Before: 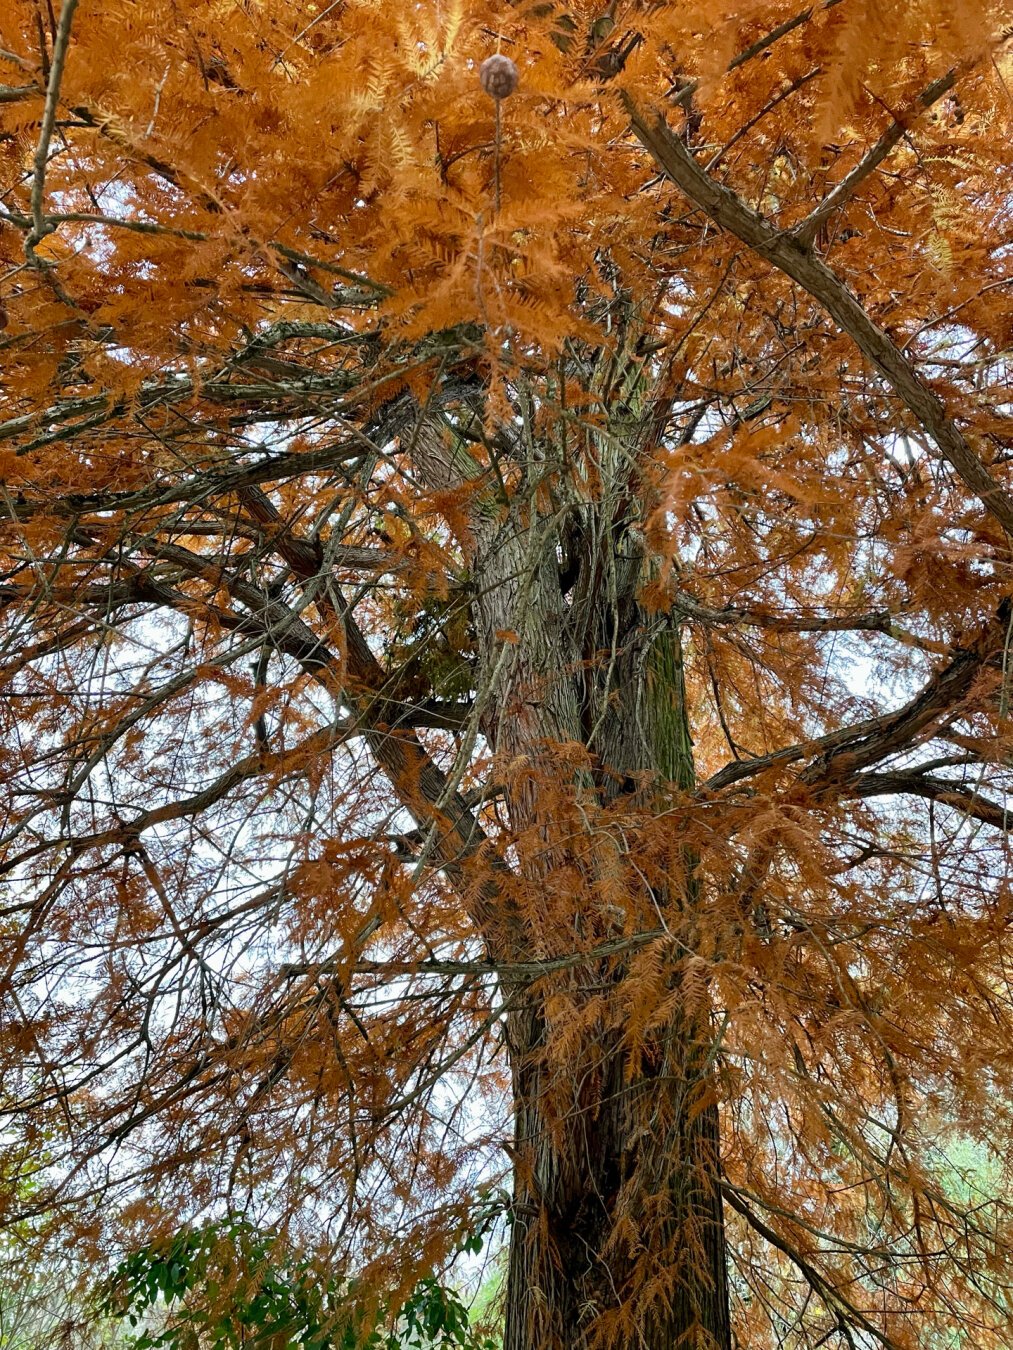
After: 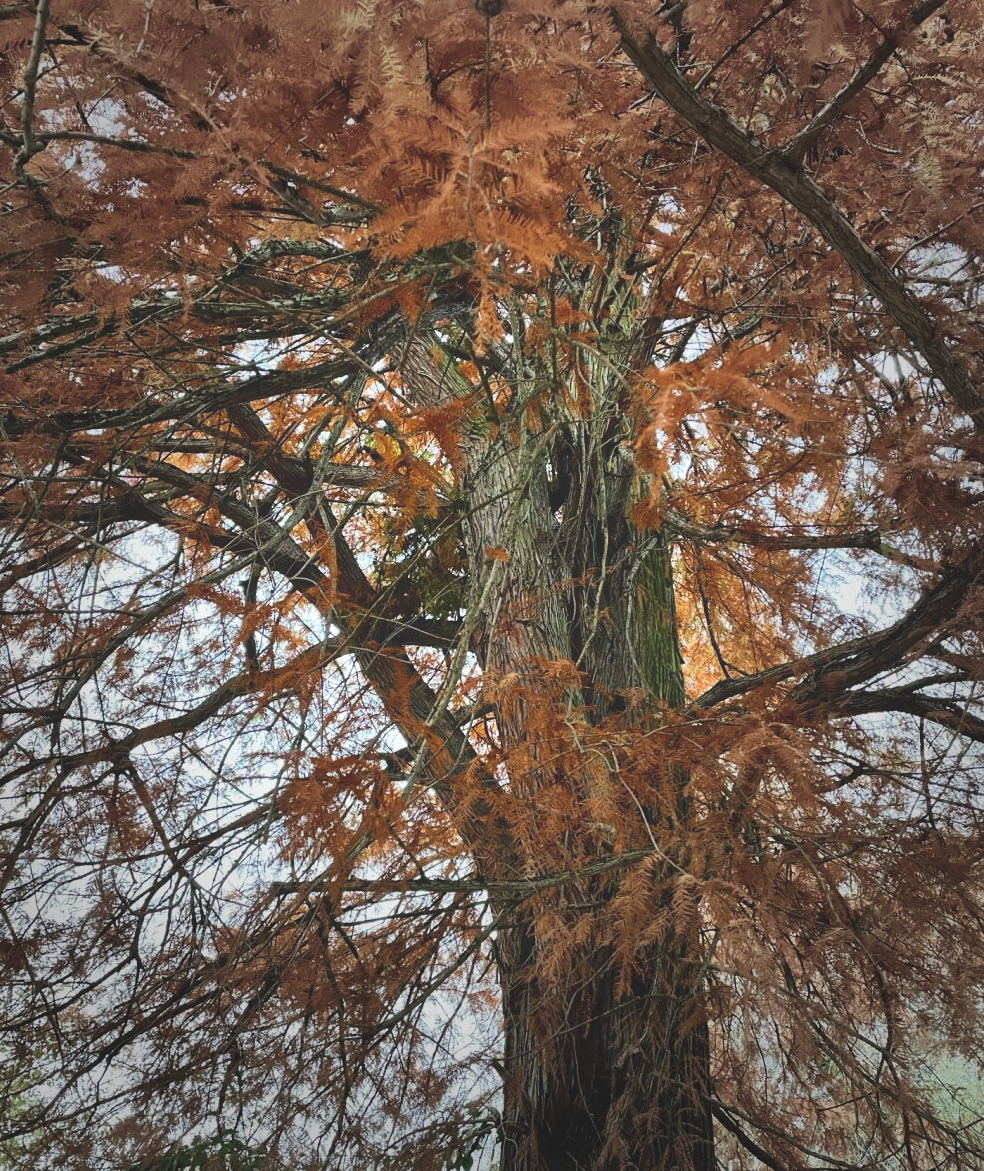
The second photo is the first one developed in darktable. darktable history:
crop: left 1.077%, top 6.098%, right 1.736%, bottom 7.14%
exposure: black level correction -0.041, exposure 0.06 EV, compensate highlight preservation false
contrast brightness saturation: contrast 0.172, saturation 0.306
local contrast: mode bilateral grid, contrast 19, coarseness 51, detail 119%, midtone range 0.2
vignetting: fall-off start 34.33%, fall-off radius 64.38%, center (-0.032, -0.048), width/height ratio 0.957
